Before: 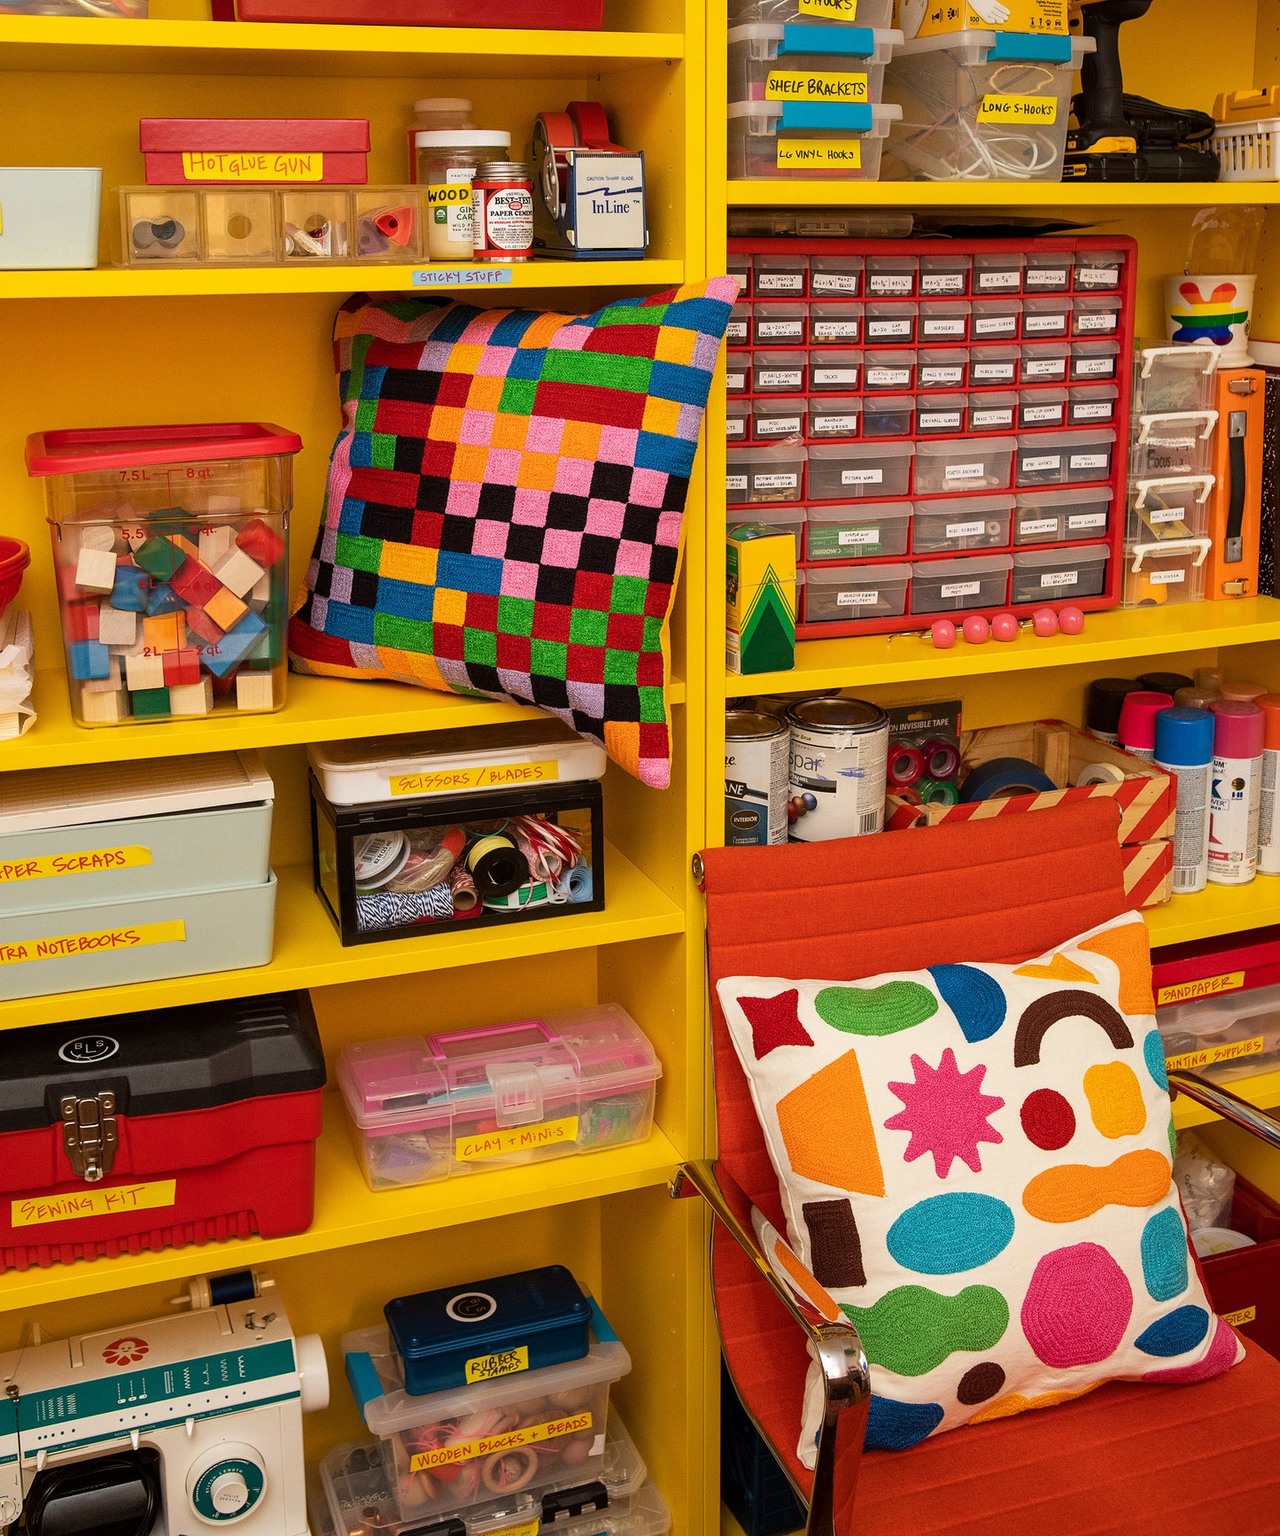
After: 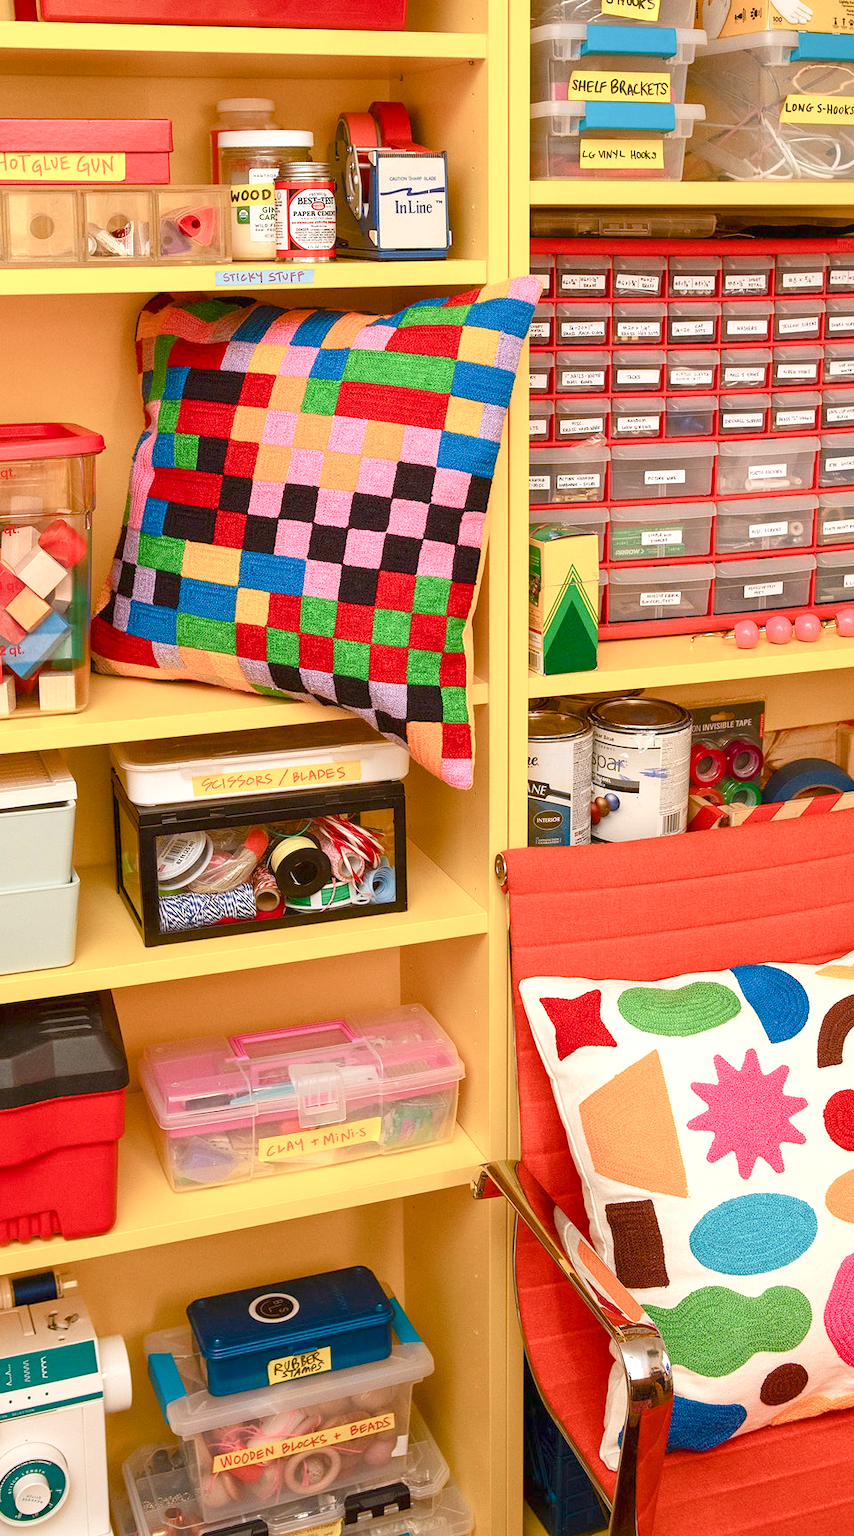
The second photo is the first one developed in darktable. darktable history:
crop and rotate: left 15.446%, right 17.836%
color balance rgb: shadows lift › chroma 1%, shadows lift › hue 113°, highlights gain › chroma 0.2%, highlights gain › hue 333°, perceptual saturation grading › global saturation 20%, perceptual saturation grading › highlights -50%, perceptual saturation grading › shadows 25%, contrast -20%
exposure: black level correction 0, exposure 1.1 EV, compensate exposure bias true, compensate highlight preservation false
